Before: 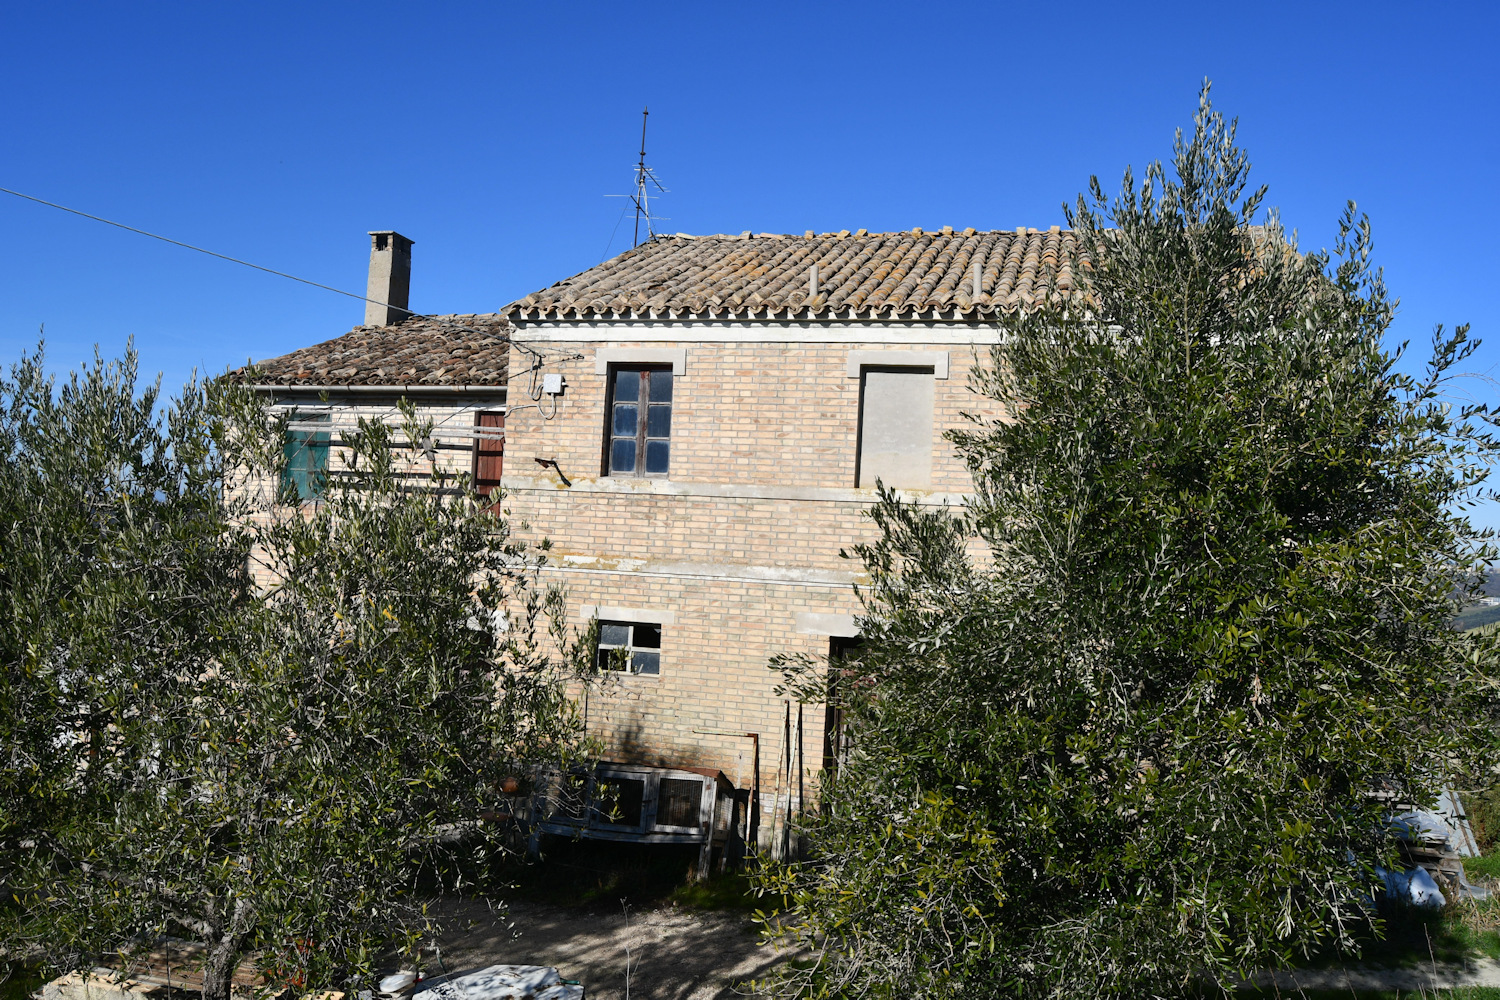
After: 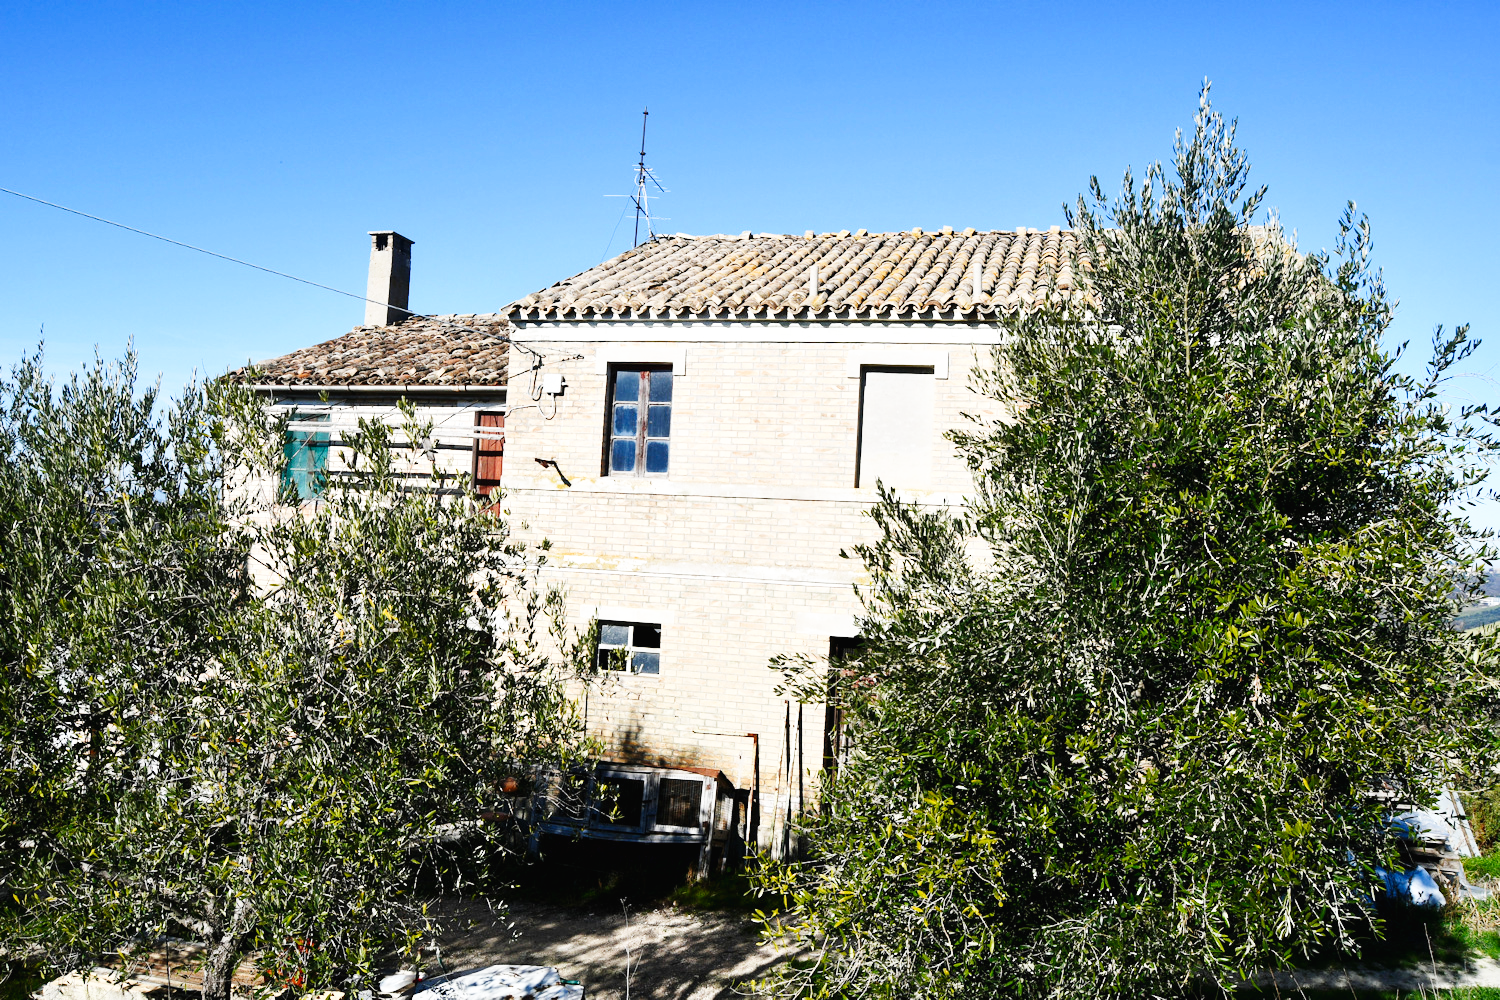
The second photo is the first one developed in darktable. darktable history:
tone equalizer: on, module defaults
base curve: curves: ch0 [(0, 0.003) (0.001, 0.002) (0.006, 0.004) (0.02, 0.022) (0.048, 0.086) (0.094, 0.234) (0.162, 0.431) (0.258, 0.629) (0.385, 0.8) (0.548, 0.918) (0.751, 0.988) (1, 1)], preserve colors none
